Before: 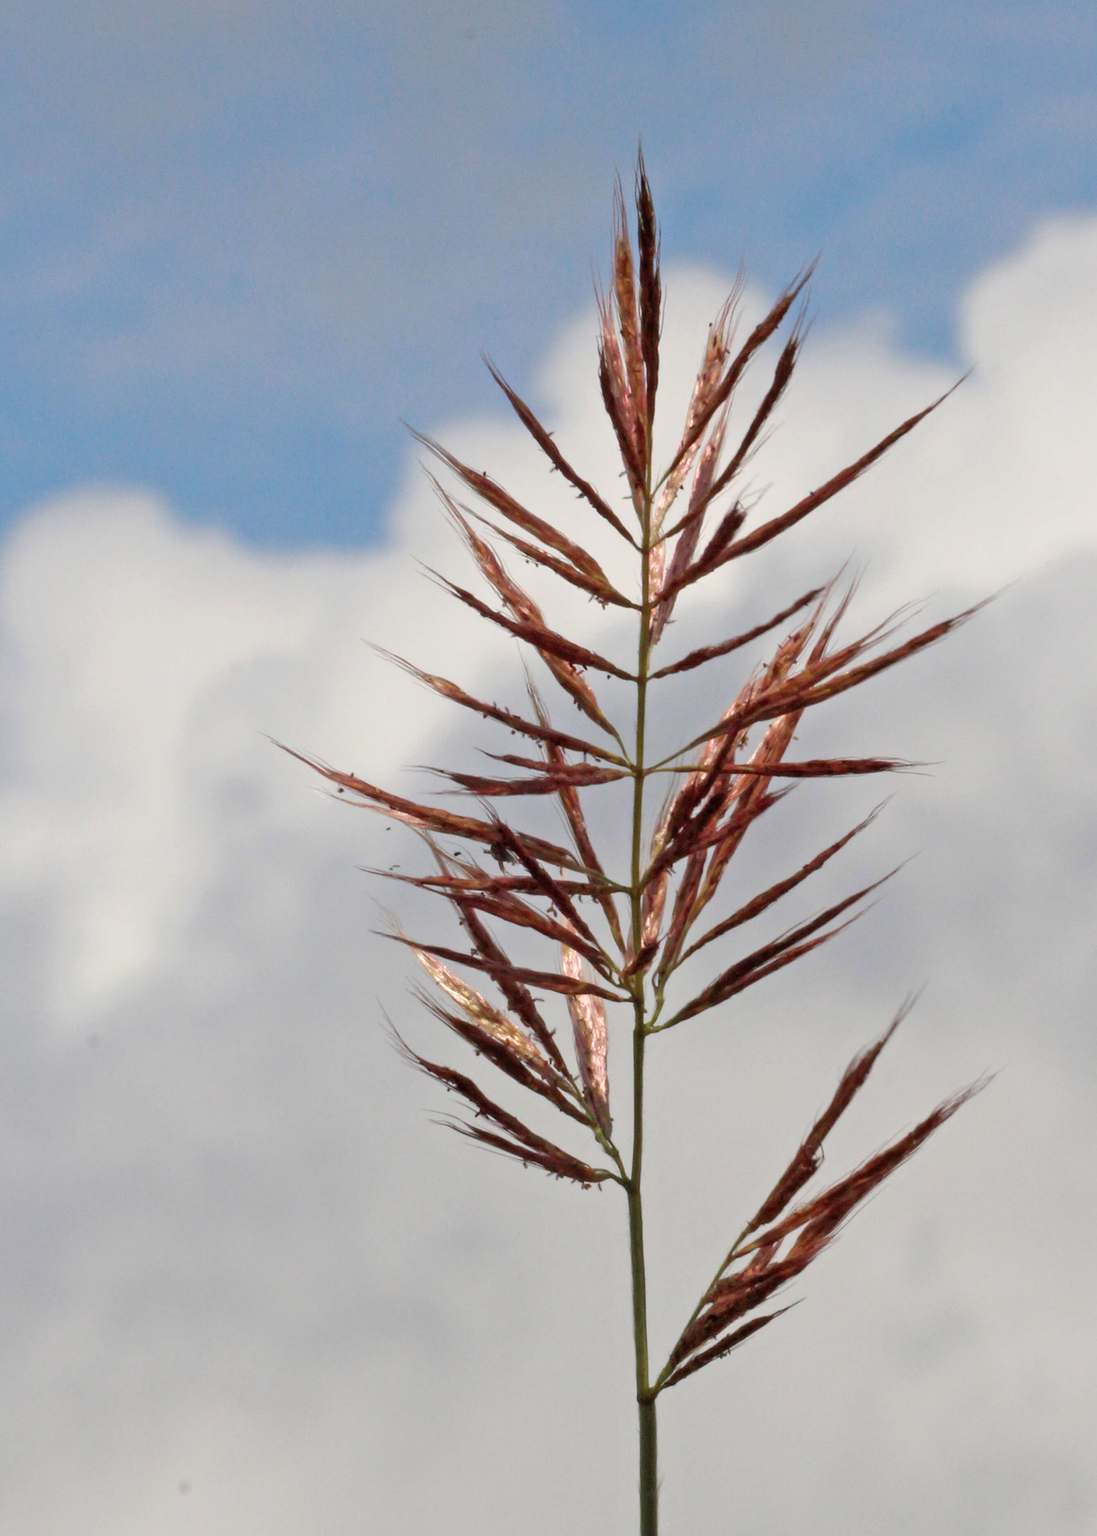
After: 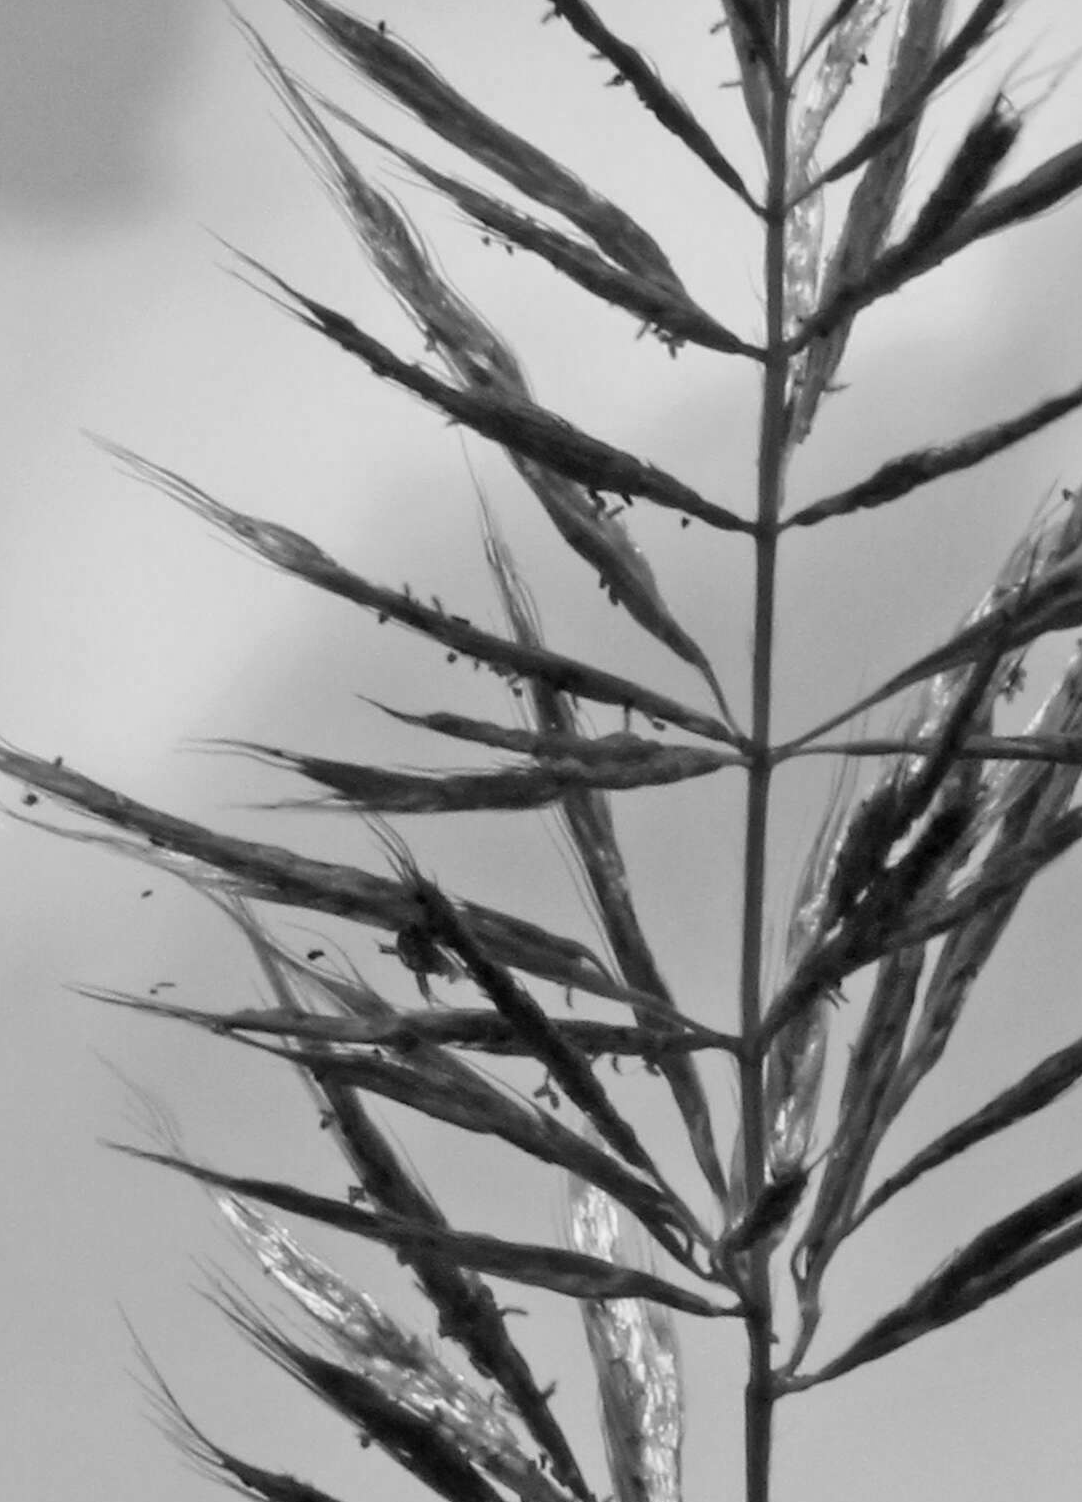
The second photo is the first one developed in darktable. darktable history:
color calibration: output gray [0.21, 0.42, 0.37, 0], gray › normalize channels true, illuminant same as pipeline (D50), adaptation XYZ, x 0.346, y 0.357, temperature 5022.85 K, gamut compression 0.011
crop: left 29.932%, top 30.154%, right 29.663%, bottom 29.794%
